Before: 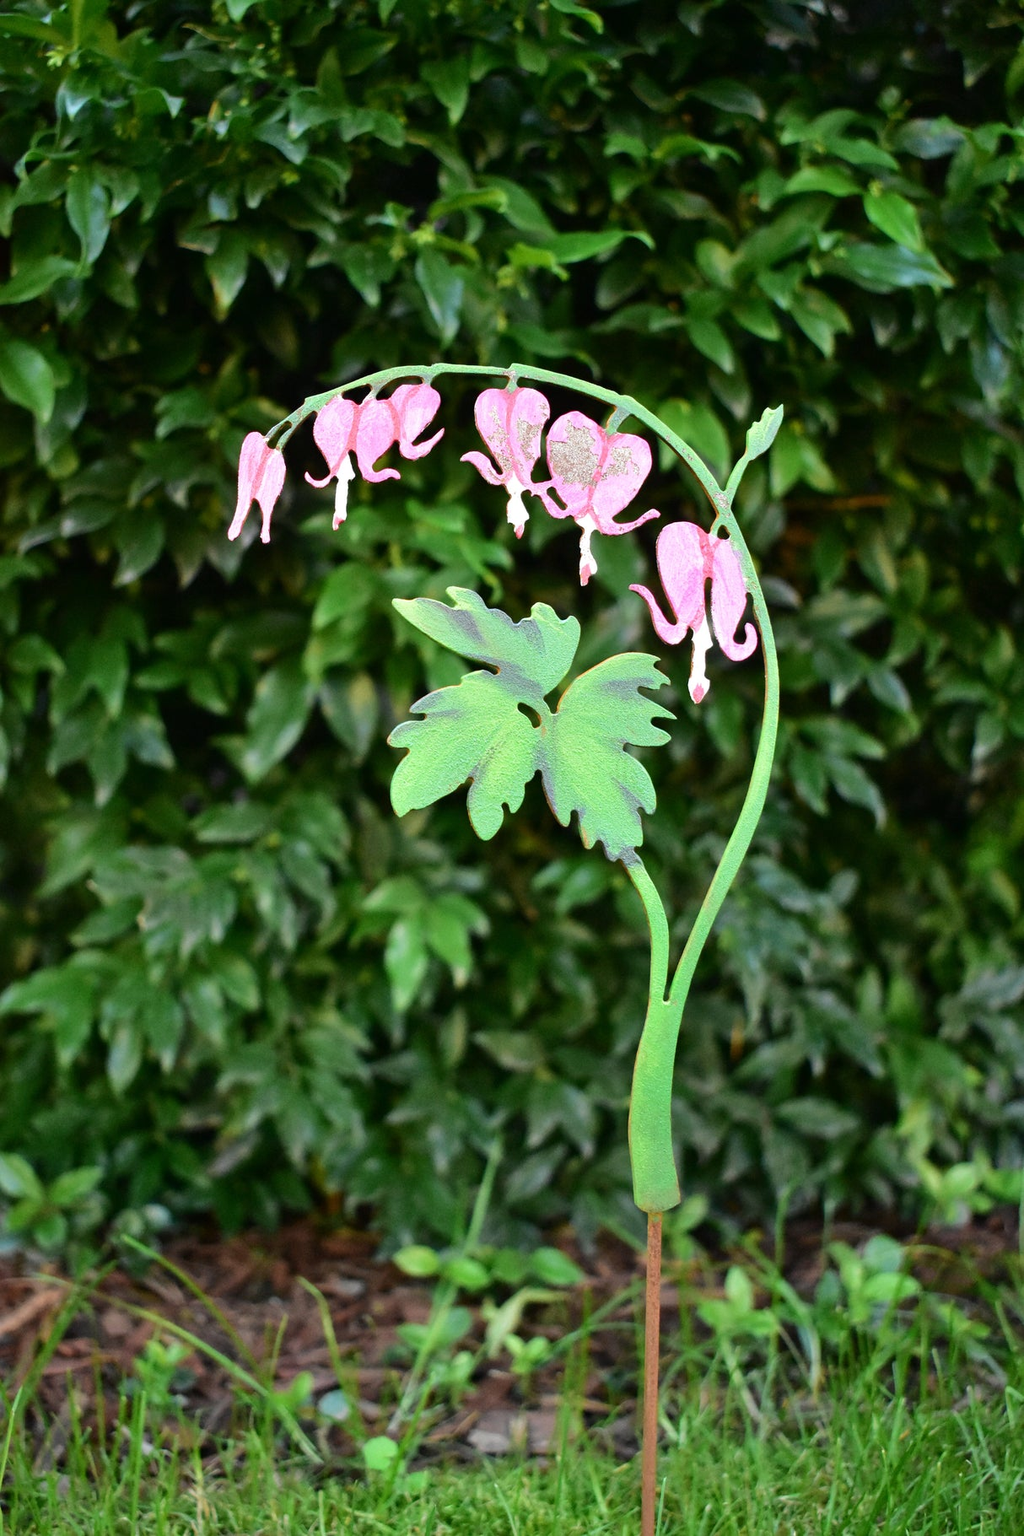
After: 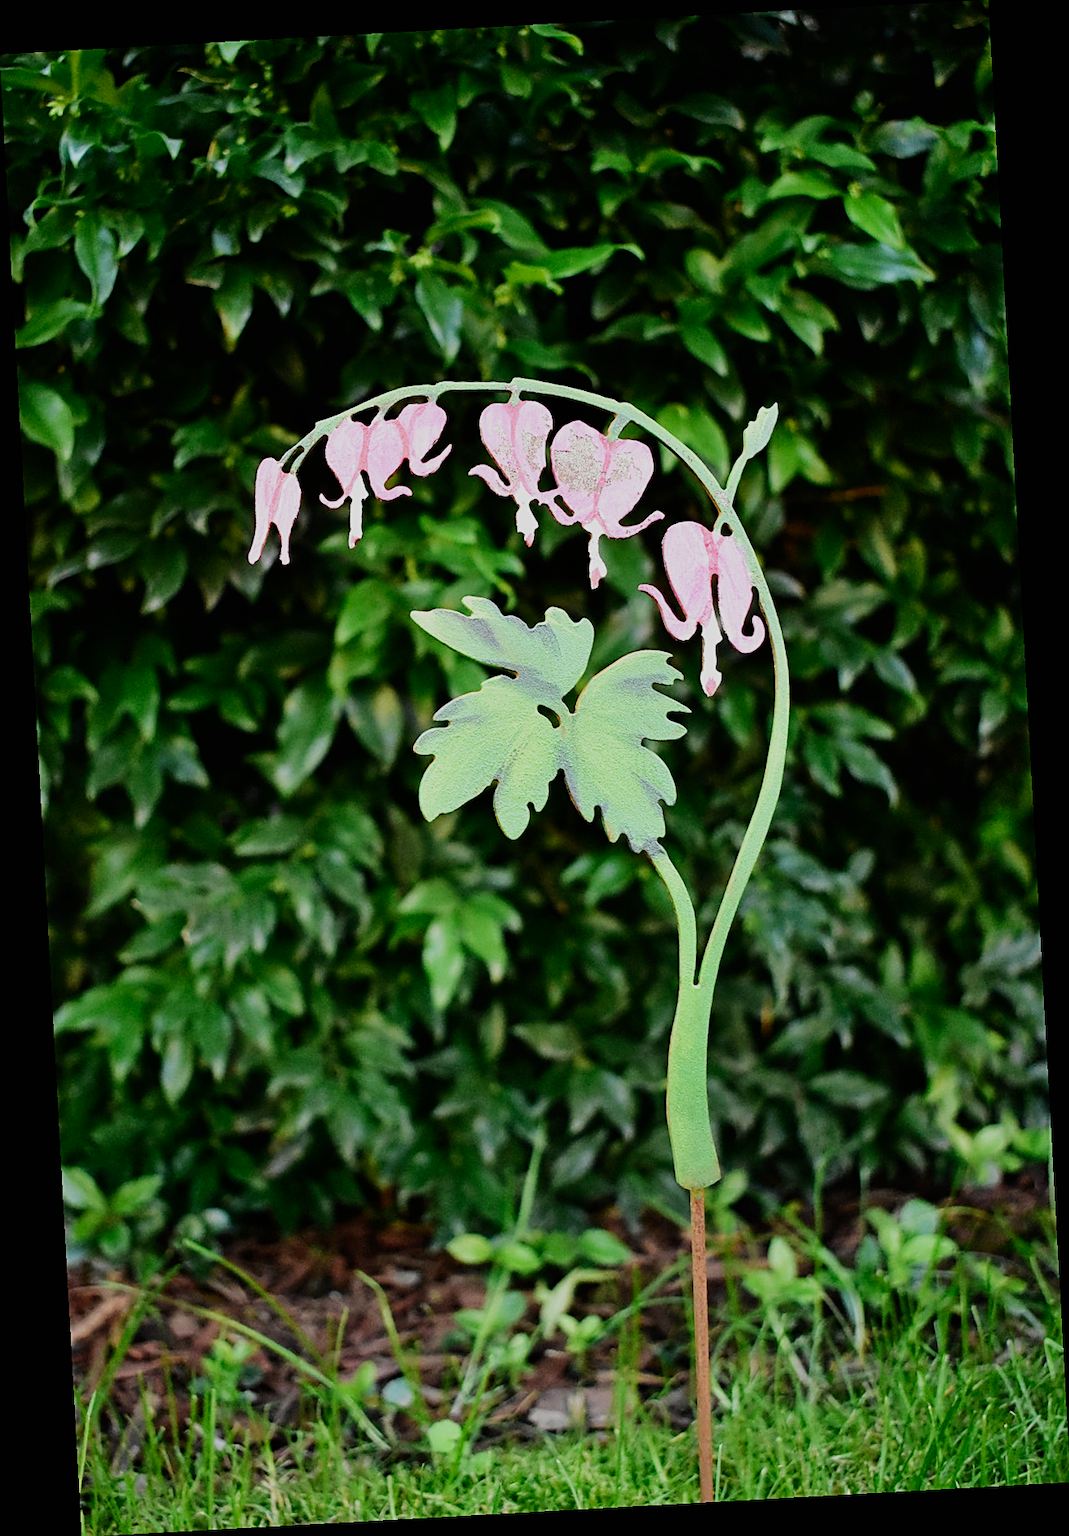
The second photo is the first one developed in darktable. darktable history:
sharpen: on, module defaults
sigmoid: skew -0.2, preserve hue 0%, red attenuation 0.1, red rotation 0.035, green attenuation 0.1, green rotation -0.017, blue attenuation 0.15, blue rotation -0.052, base primaries Rec2020
rotate and perspective: rotation -3.18°, automatic cropping off
